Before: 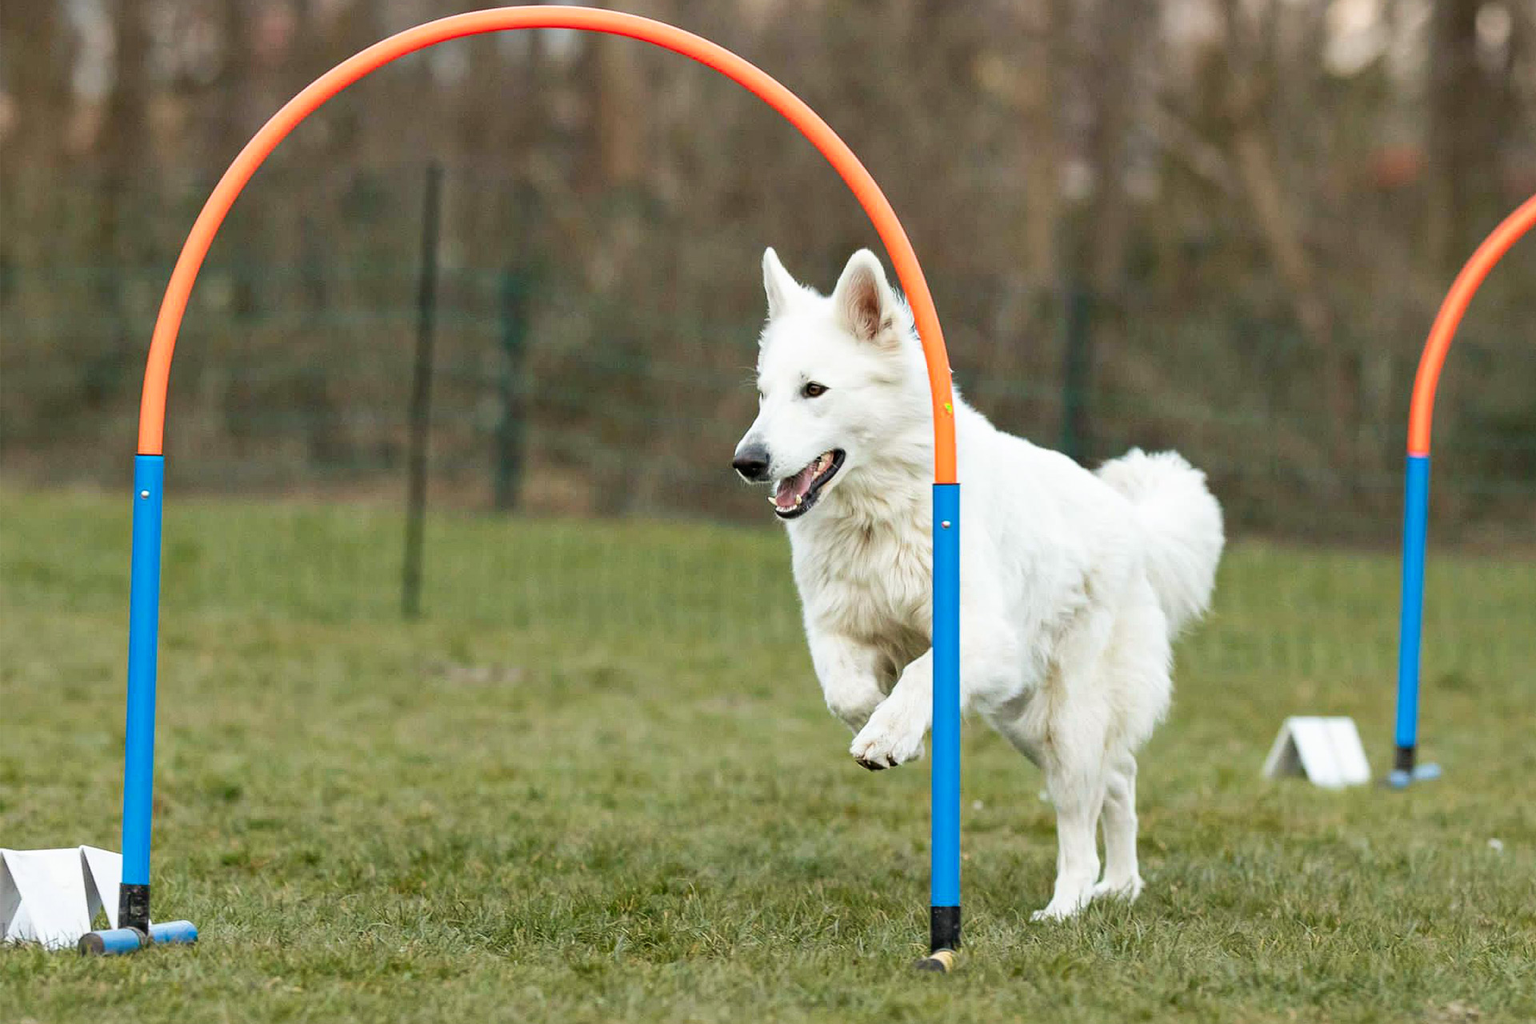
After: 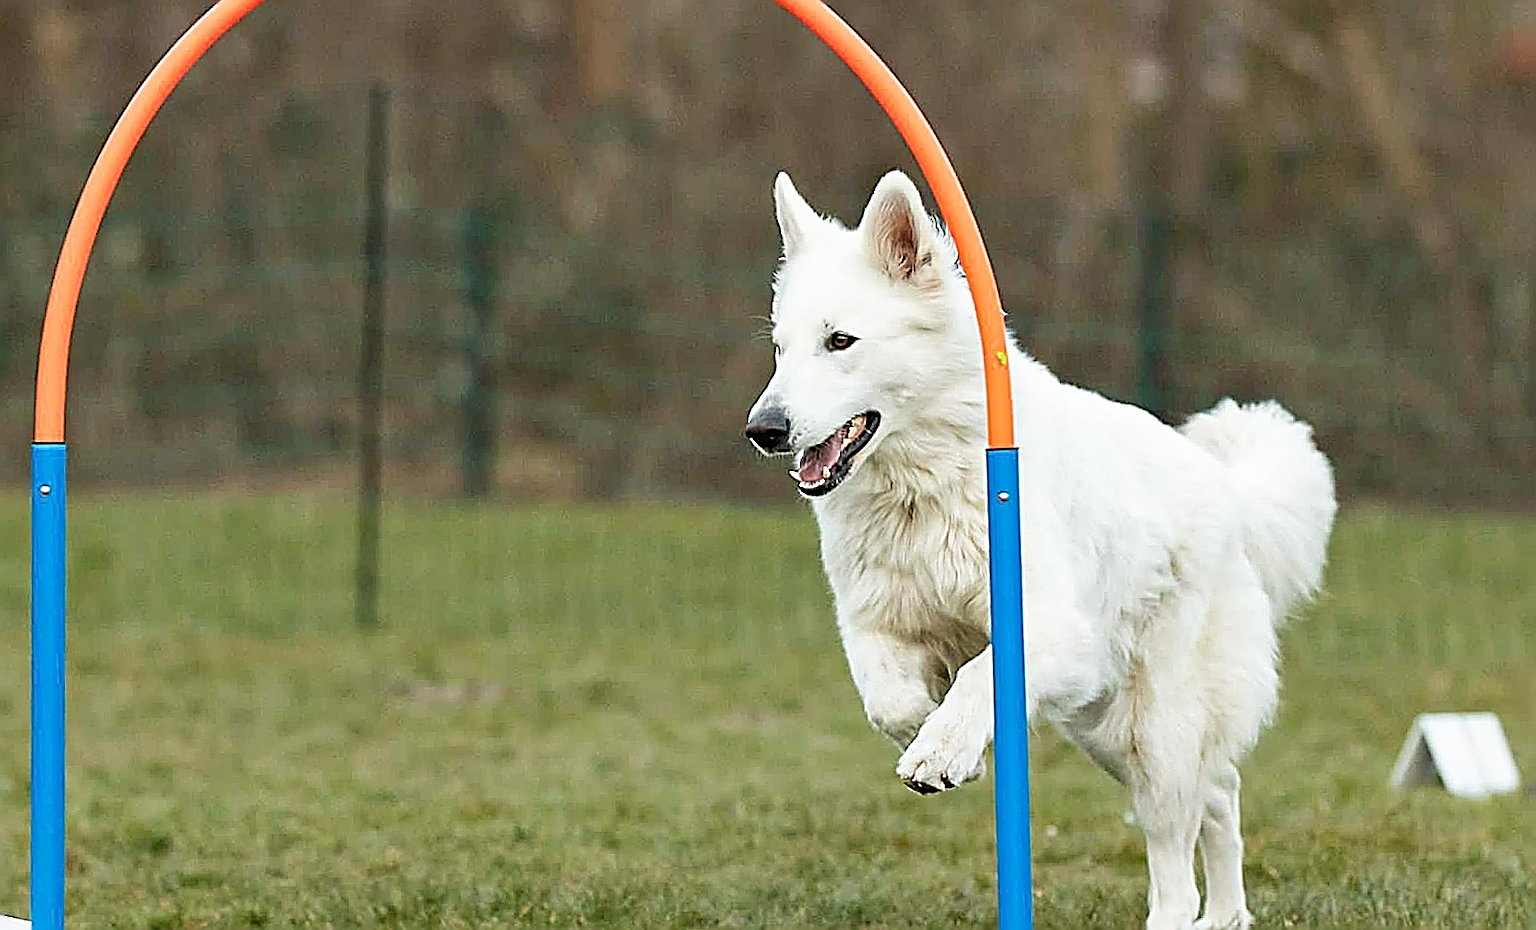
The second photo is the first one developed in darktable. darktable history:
crop: left 7.856%, top 11.836%, right 10.12%, bottom 15.387%
sharpen: amount 2
white balance: emerald 1
rotate and perspective: rotation -1.75°, automatic cropping off
